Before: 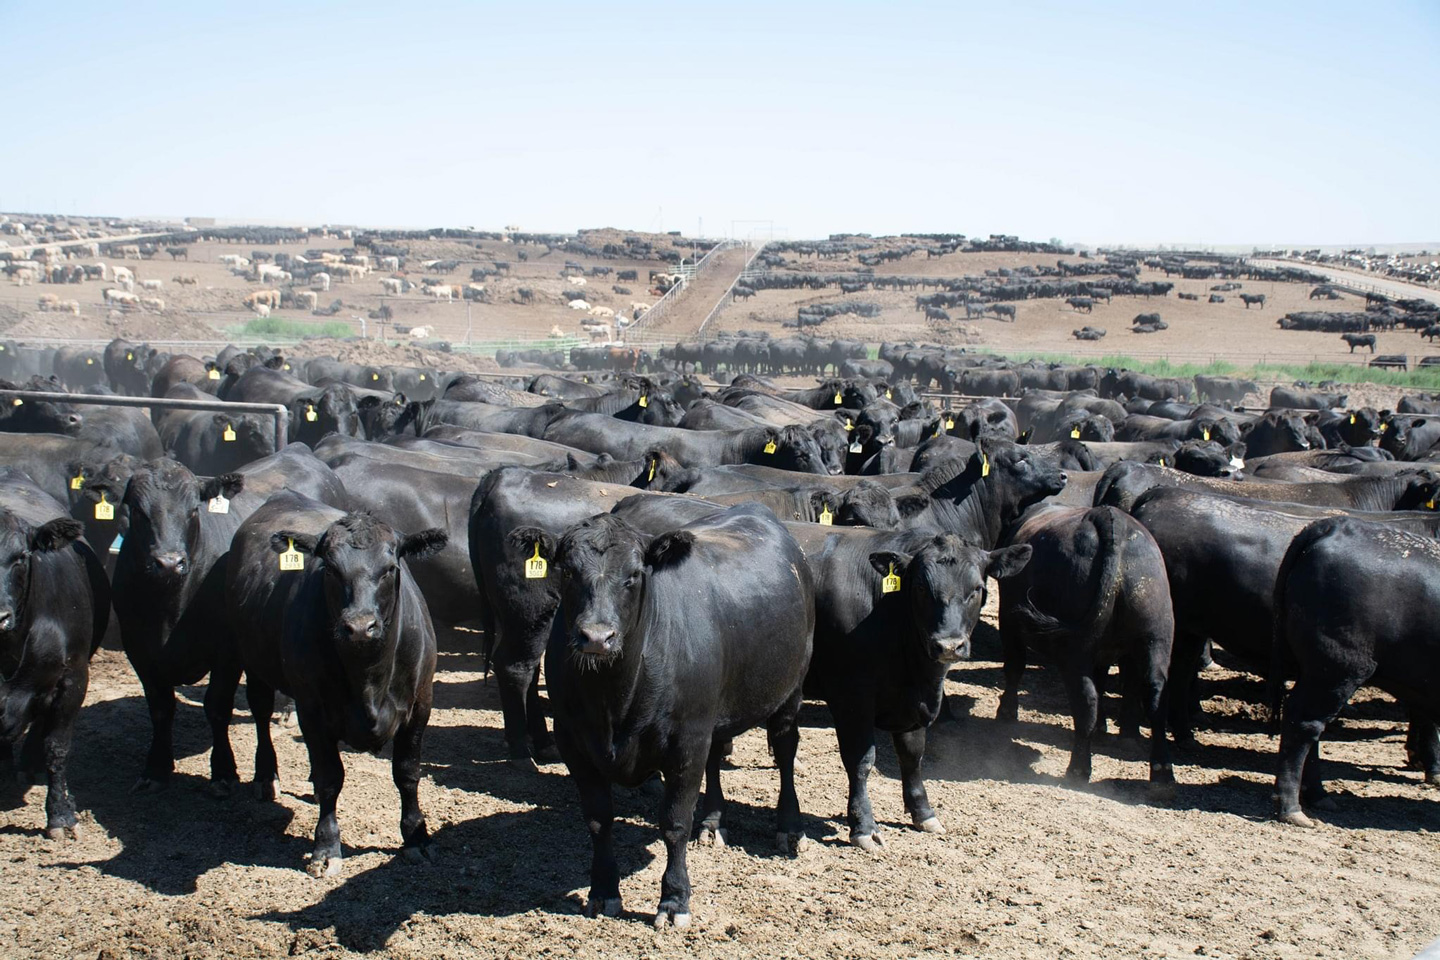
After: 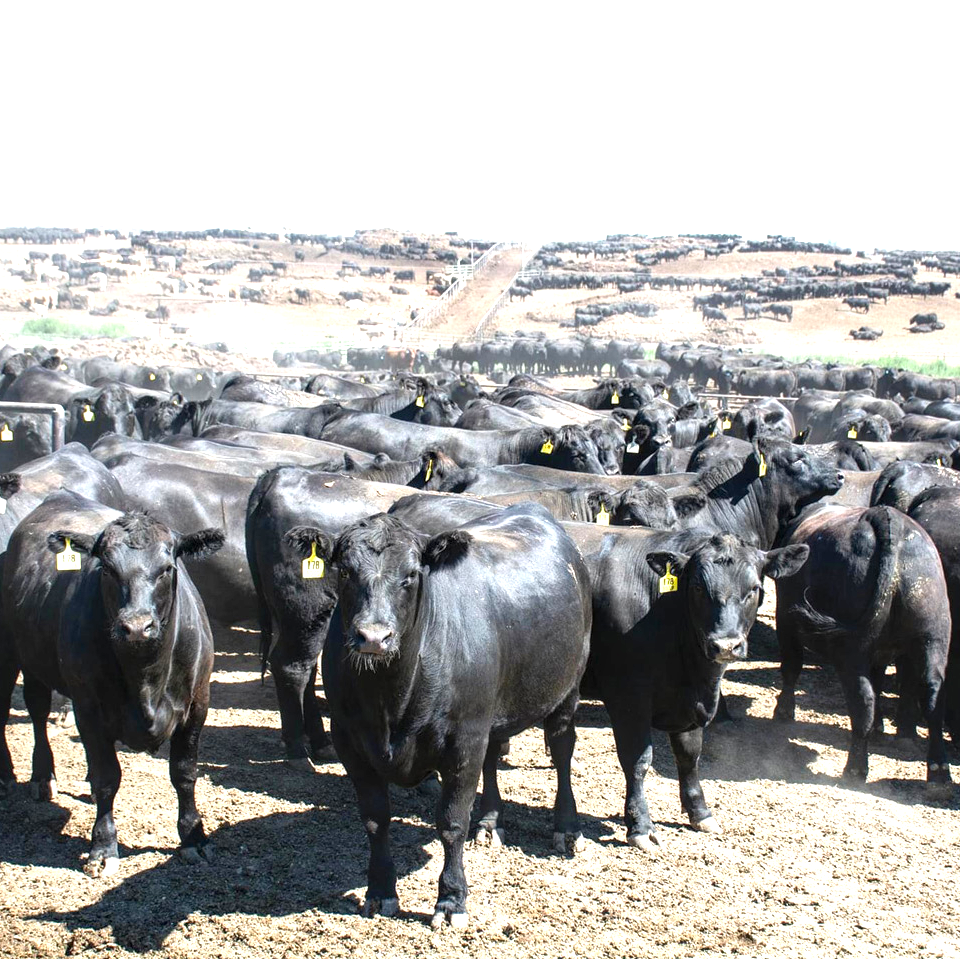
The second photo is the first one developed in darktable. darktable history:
crop and rotate: left 15.546%, right 17.787%
exposure: black level correction 0.001, exposure 1.116 EV, compensate highlight preservation false
local contrast: on, module defaults
